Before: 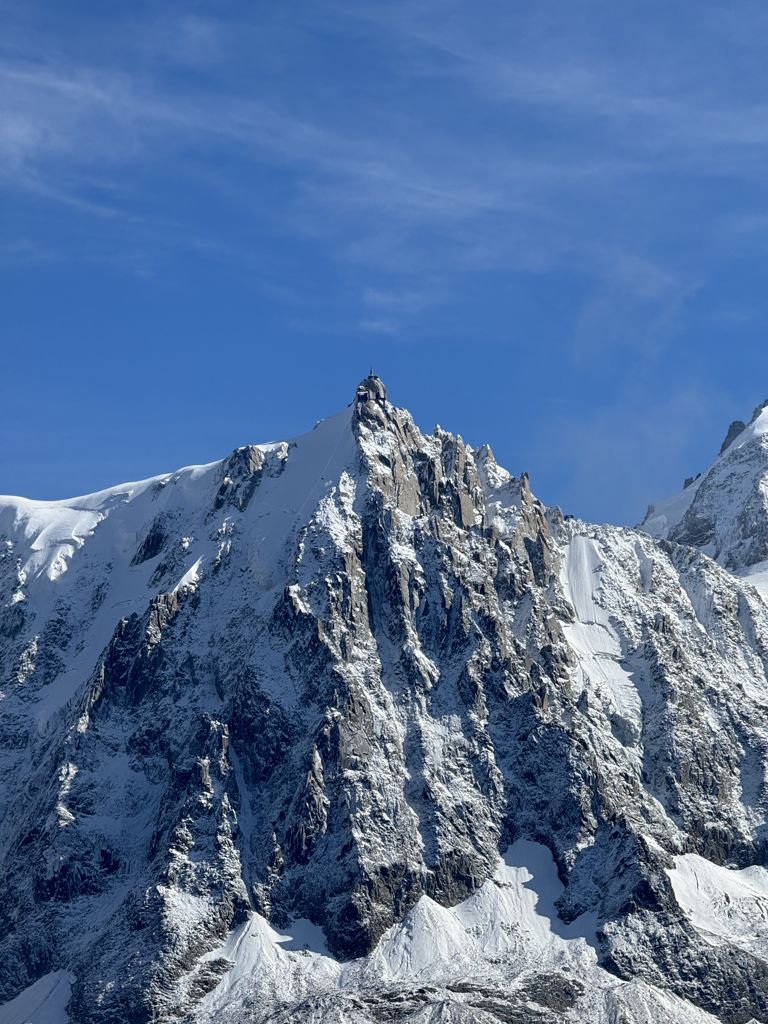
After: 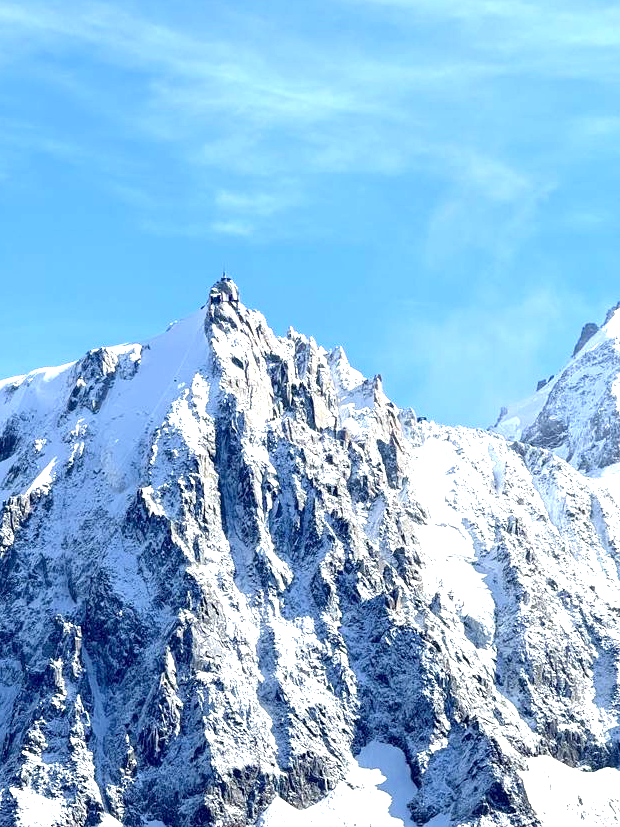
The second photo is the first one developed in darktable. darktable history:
crop: left 19.159%, top 9.58%, bottom 9.58%
exposure: black level correction 0.001, exposure 1.84 EV, compensate highlight preservation false
